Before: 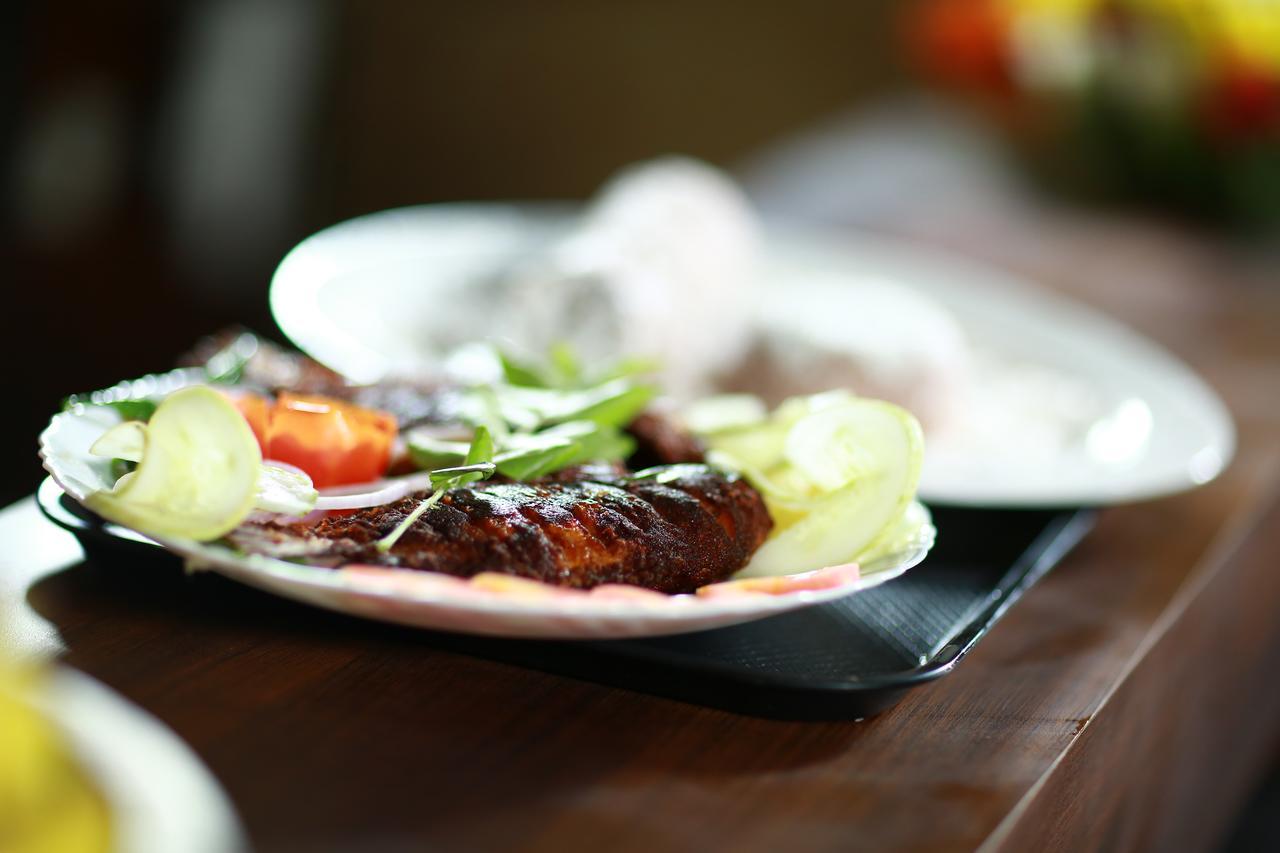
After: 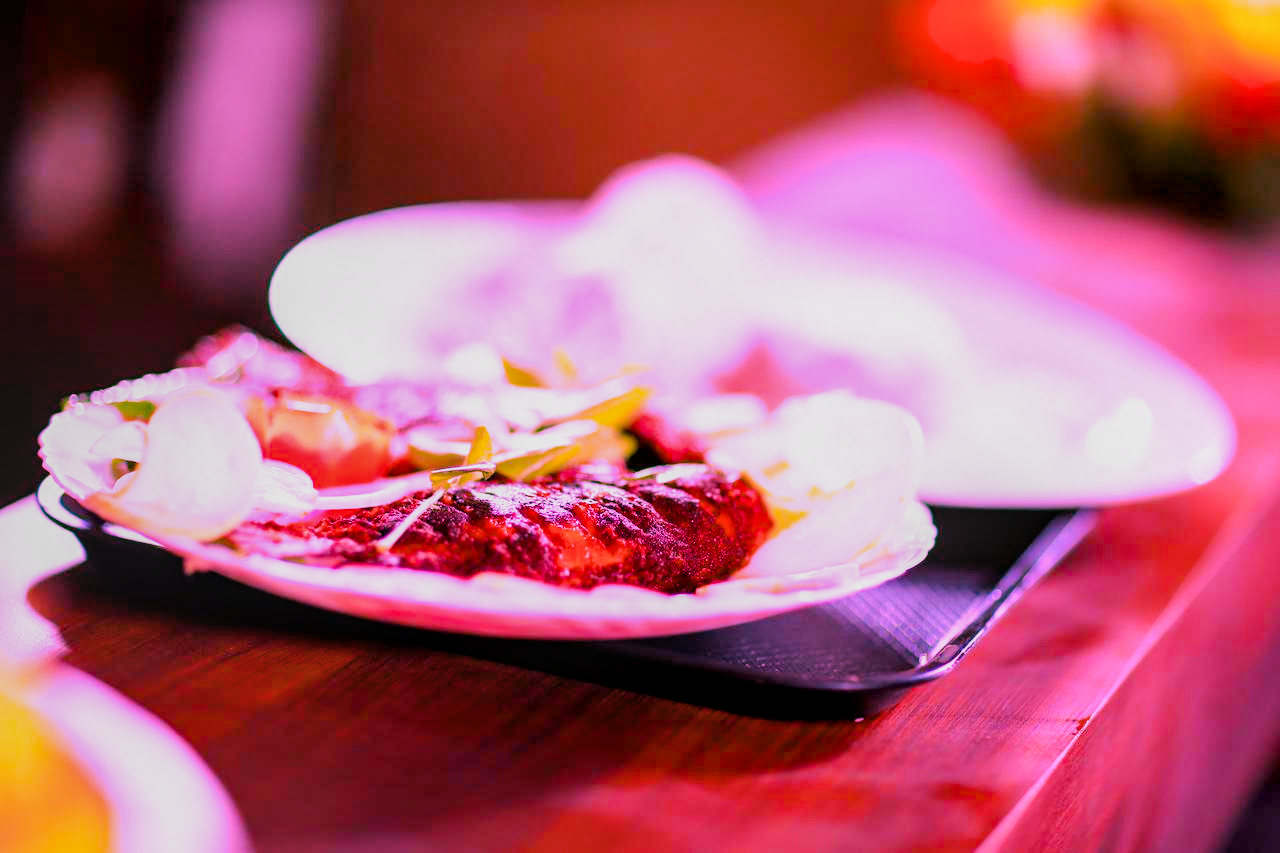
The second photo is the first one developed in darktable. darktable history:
local contrast: on, module defaults
raw chromatic aberrations: on, module defaults
color balance rgb: perceptual saturation grading › global saturation 25%, perceptual brilliance grading › mid-tones 10%, perceptual brilliance grading › shadows 15%, global vibrance 20%
exposure: black level correction 0.001, exposure 0.5 EV, compensate exposure bias true, compensate highlight preservation false
filmic rgb: black relative exposure -7.65 EV, white relative exposure 4.56 EV, hardness 3.61
highlight reconstruction: method reconstruct color, iterations 1, diameter of reconstruction 64 px
hot pixels: on, module defaults
lens correction: scale 1.01, crop 1, focal 85, aperture 2.8, distance 10.02, camera "Canon EOS RP", lens "Canon RF 85mm F2 MACRO IS STM"
raw denoise: x [[0, 0.25, 0.5, 0.75, 1] ×4]
tone equalizer "mask blending: all purposes": on, module defaults
white balance: red 2, blue 1.701
